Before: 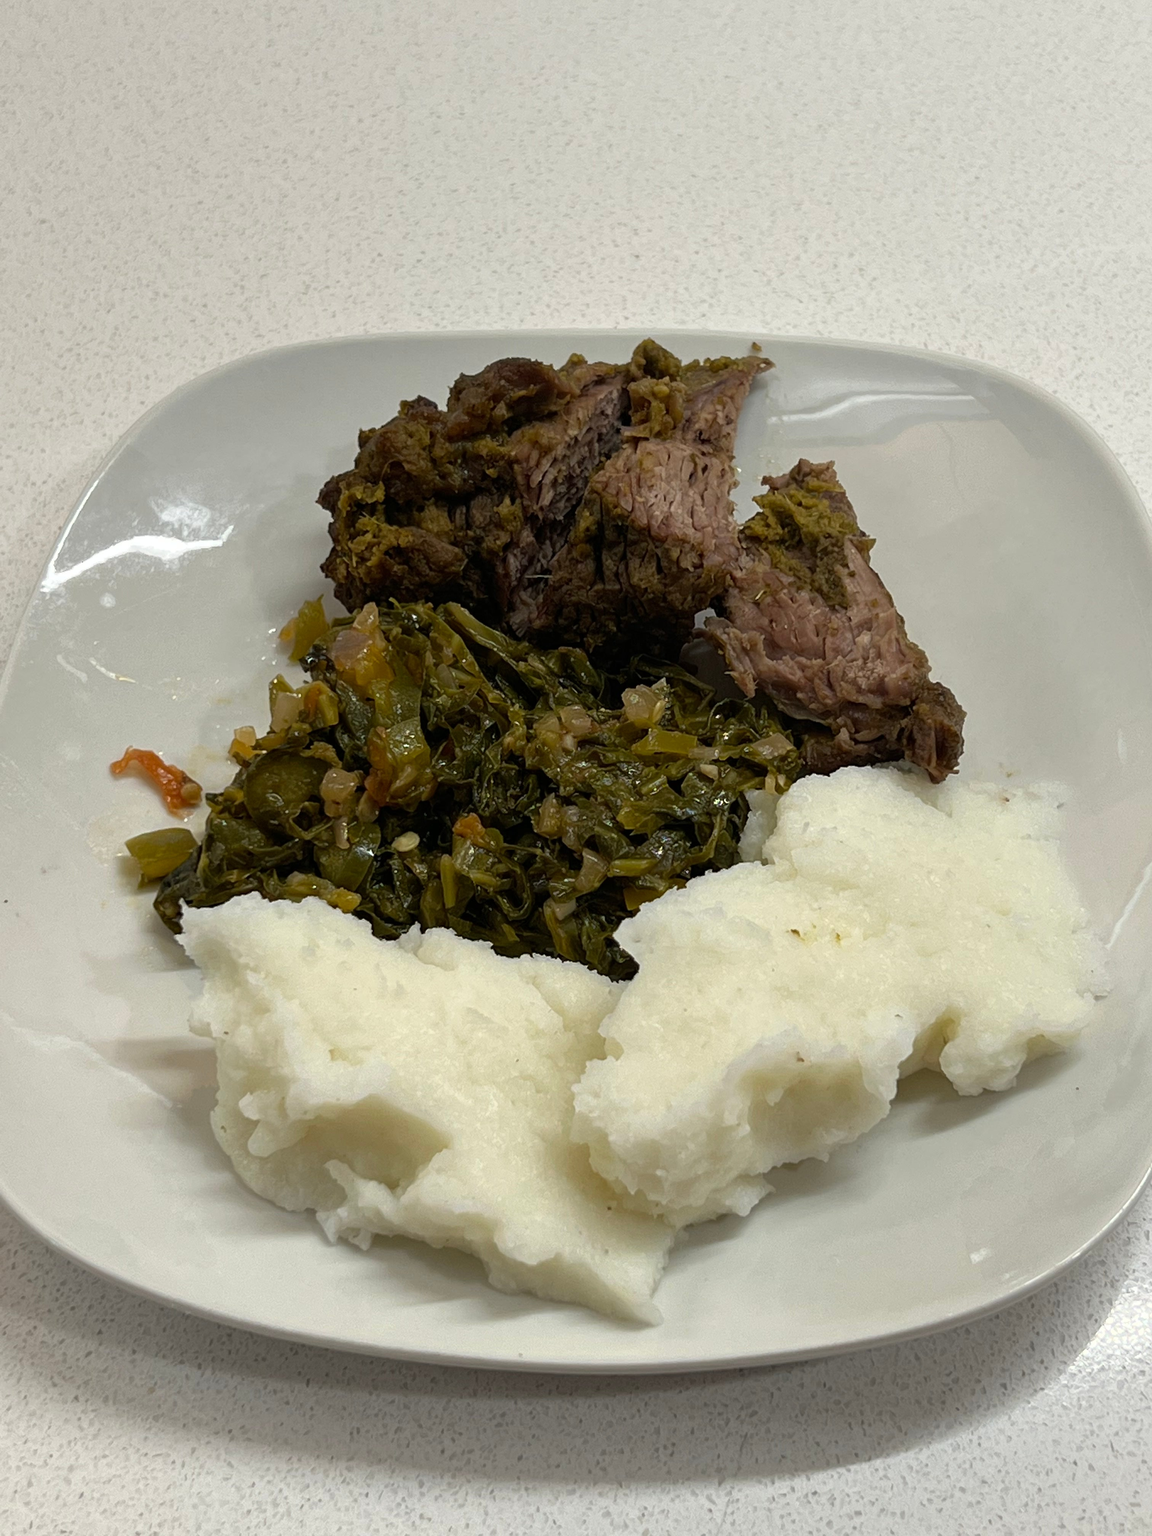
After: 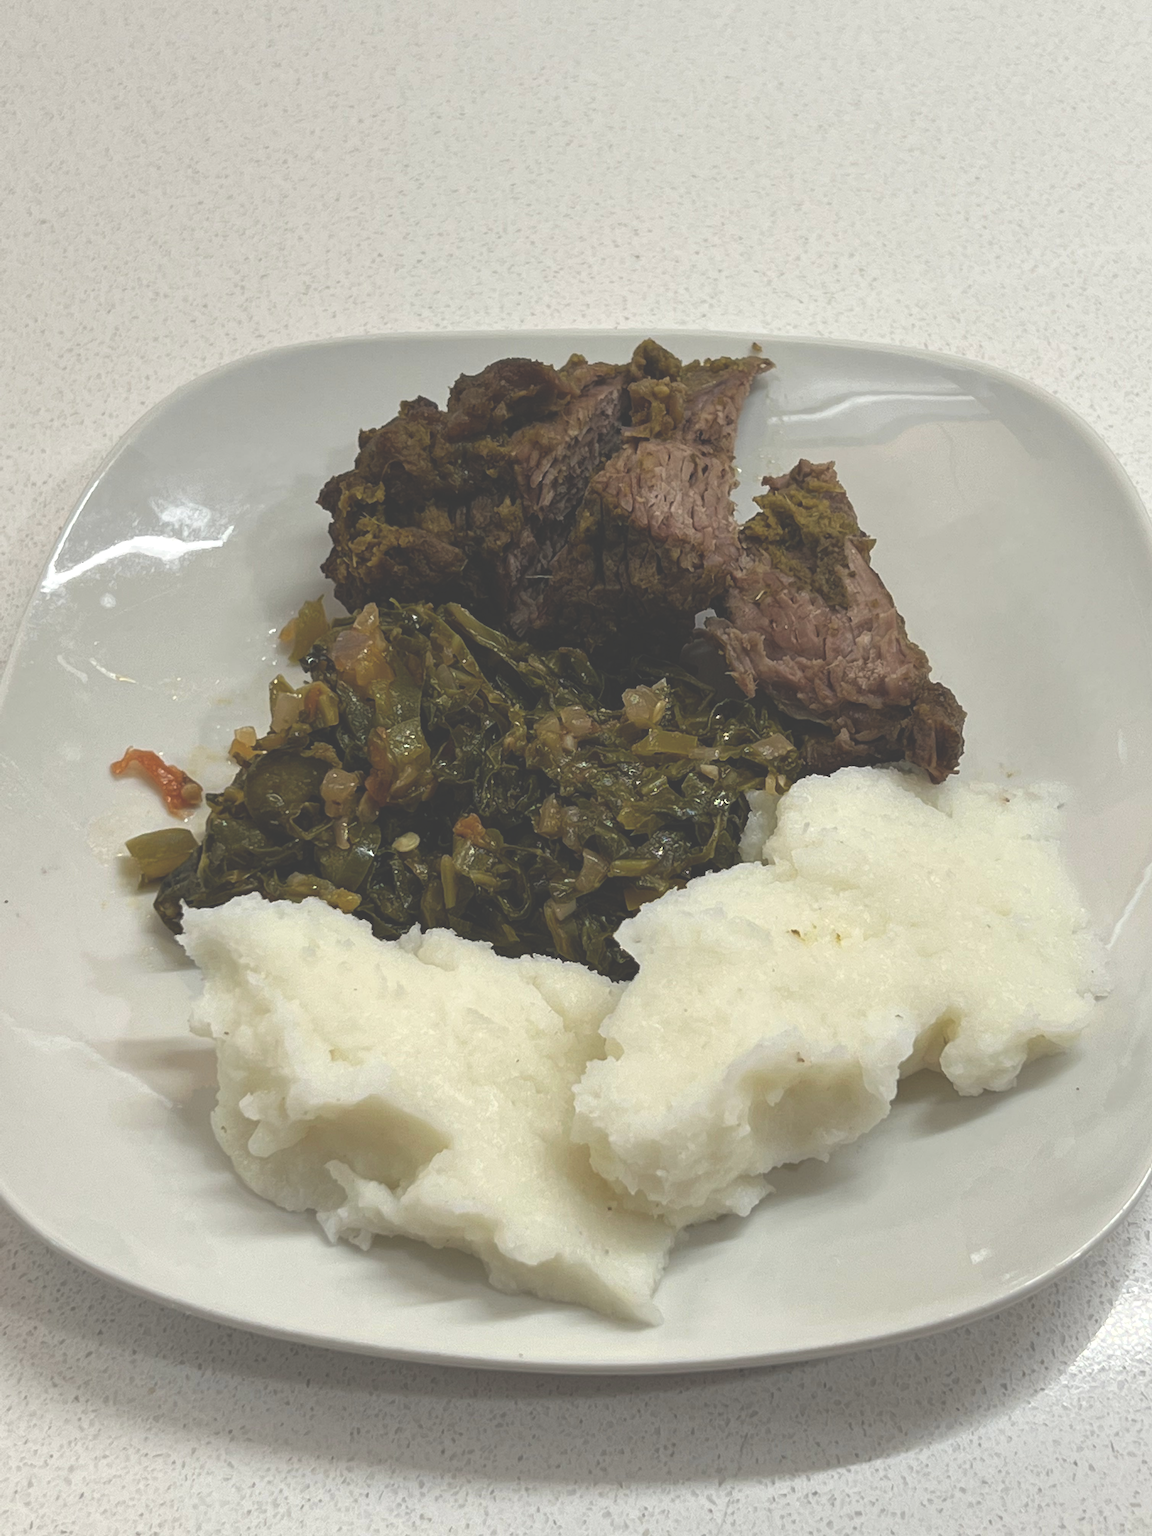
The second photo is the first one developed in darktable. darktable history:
contrast brightness saturation: saturation -0.05
exposure: black level correction -0.041, exposure 0.064 EV, compensate highlight preservation false
tone equalizer: on, module defaults
